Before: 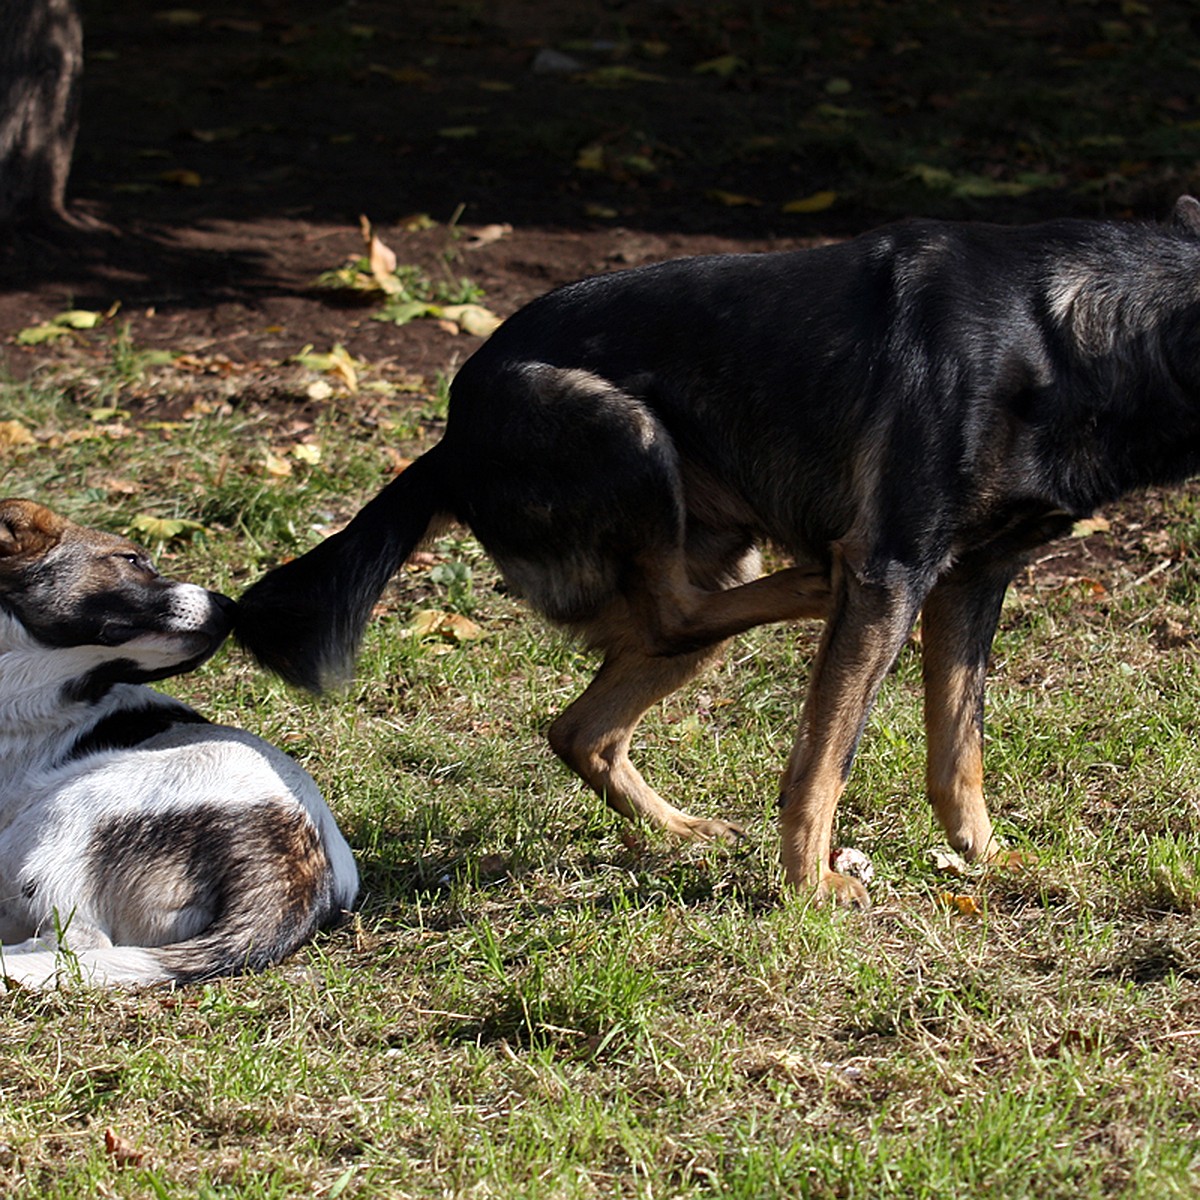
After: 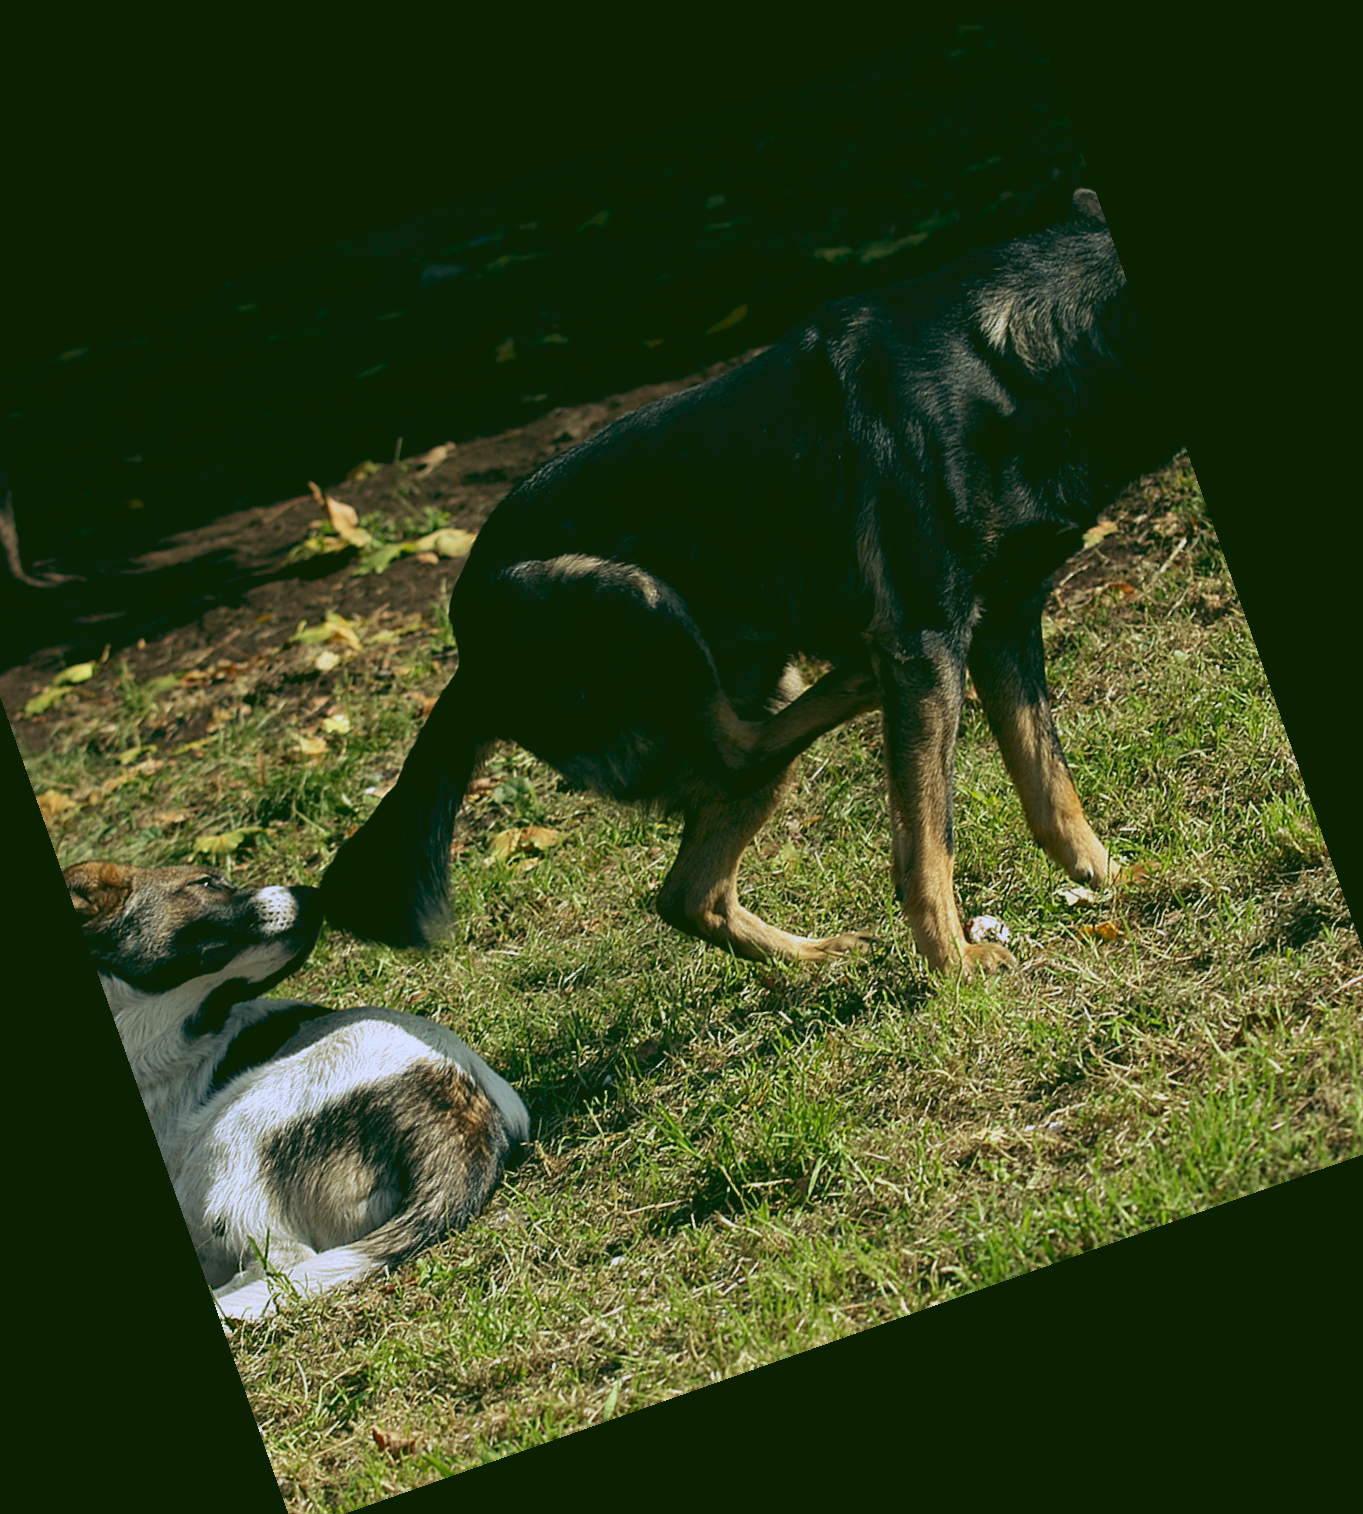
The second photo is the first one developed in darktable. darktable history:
crop and rotate: angle 19.43°, left 6.812%, right 4.125%, bottom 1.087%
rgb curve: curves: ch0 [(0.123, 0.061) (0.995, 0.887)]; ch1 [(0.06, 0.116) (1, 0.906)]; ch2 [(0, 0) (0.824, 0.69) (1, 1)], mode RGB, independent channels, compensate middle gray true
